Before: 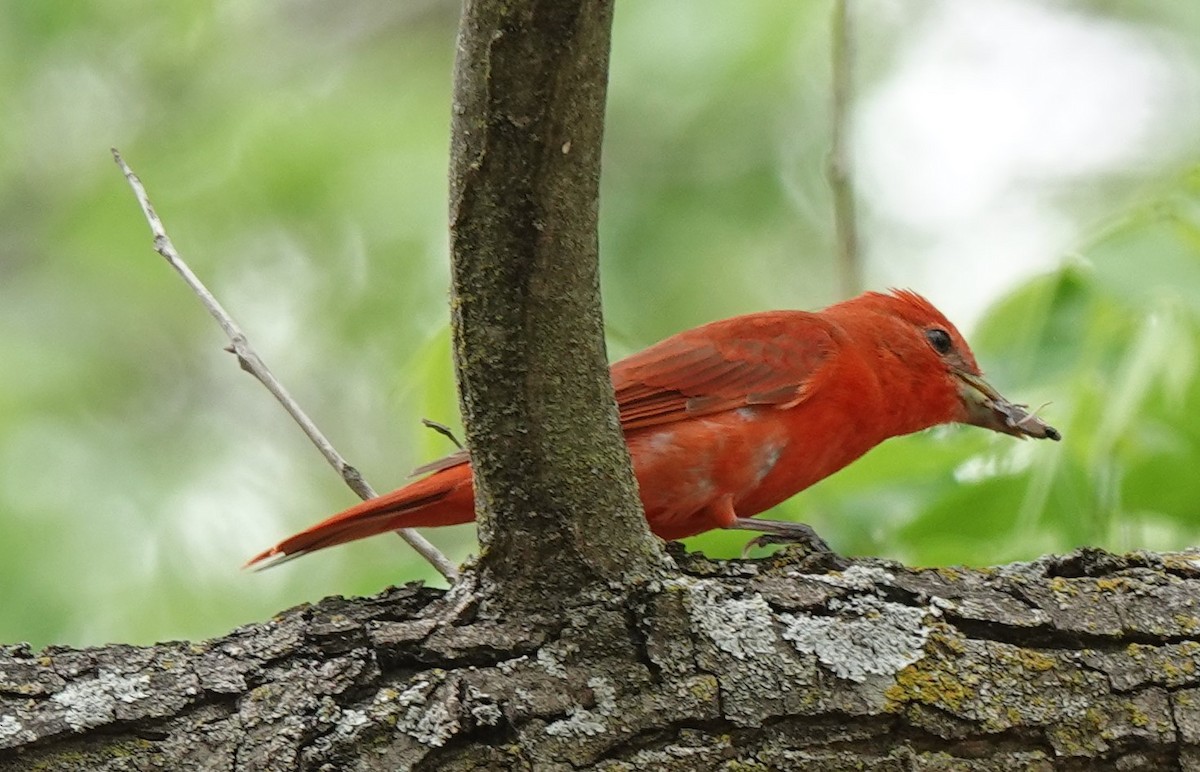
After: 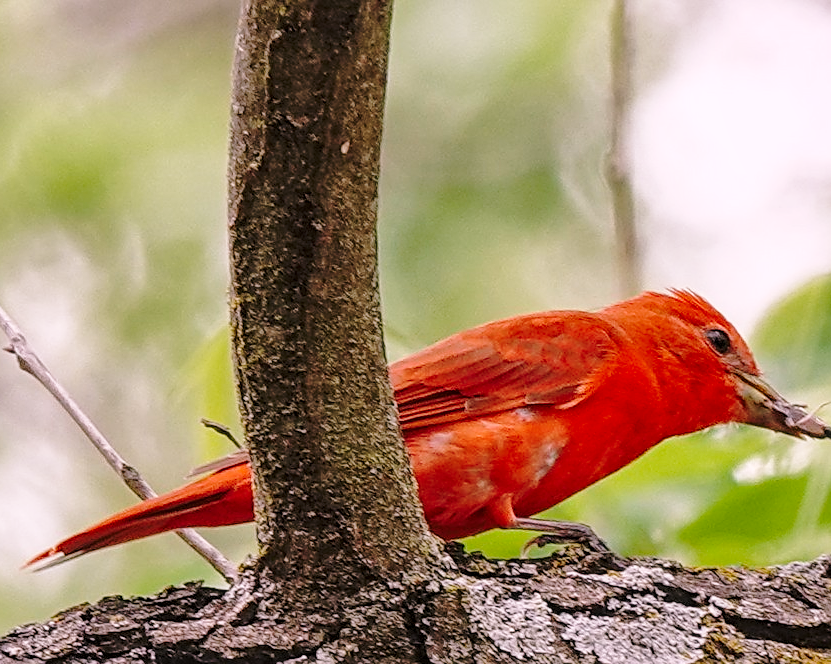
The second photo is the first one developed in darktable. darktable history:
base curve: curves: ch0 [(0, 0) (0.032, 0.037) (0.105, 0.228) (0.435, 0.76) (0.856, 0.983) (1, 1)], preserve colors none
white balance: red 1.188, blue 1.11
exposure: exposure -0.582 EV, compensate highlight preservation false
color correction: saturation 0.98
sharpen: on, module defaults
local contrast: detail 130%
crop: left 18.479%, right 12.2%, bottom 13.971%
shadows and highlights: shadows 30
